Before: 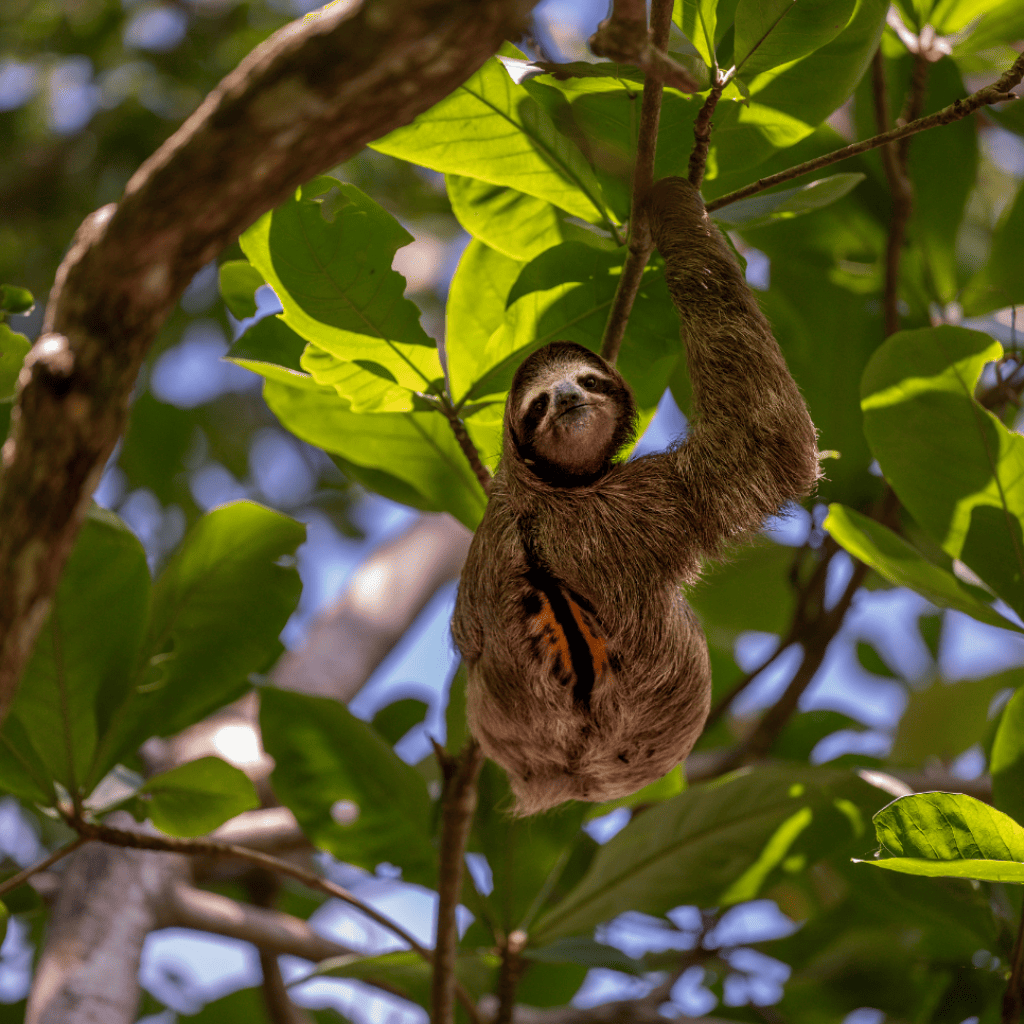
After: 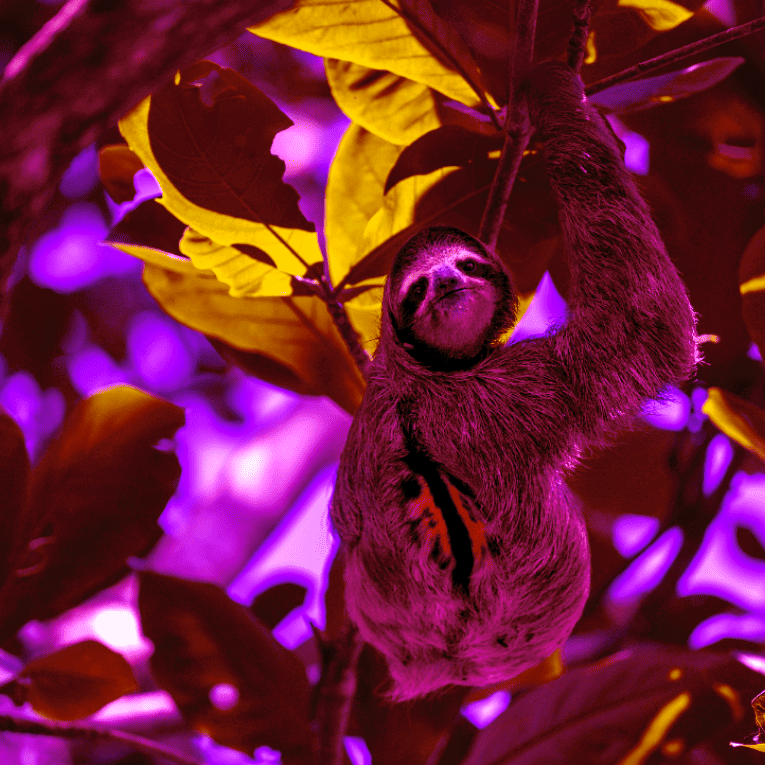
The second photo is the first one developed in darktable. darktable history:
tone equalizer: on, module defaults
exposure: black level correction 0.002, exposure 0.15 EV, compensate highlight preservation false
white balance: red 0.98, blue 1.61
color balance: mode lift, gamma, gain (sRGB), lift [1, 1, 0.101, 1]
crop and rotate: left 11.831%, top 11.346%, right 13.429%, bottom 13.899%
color correction: highlights a* 15, highlights b* 31.55
contrast brightness saturation: brightness 0.13
